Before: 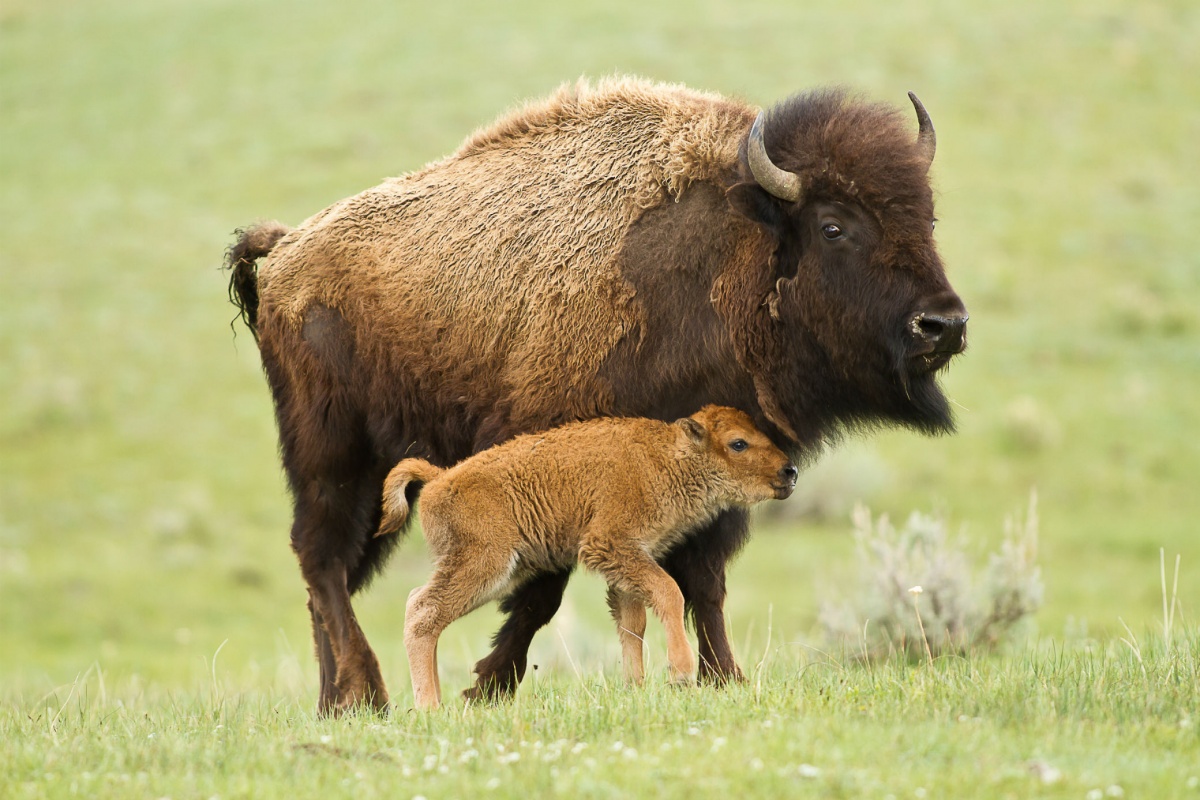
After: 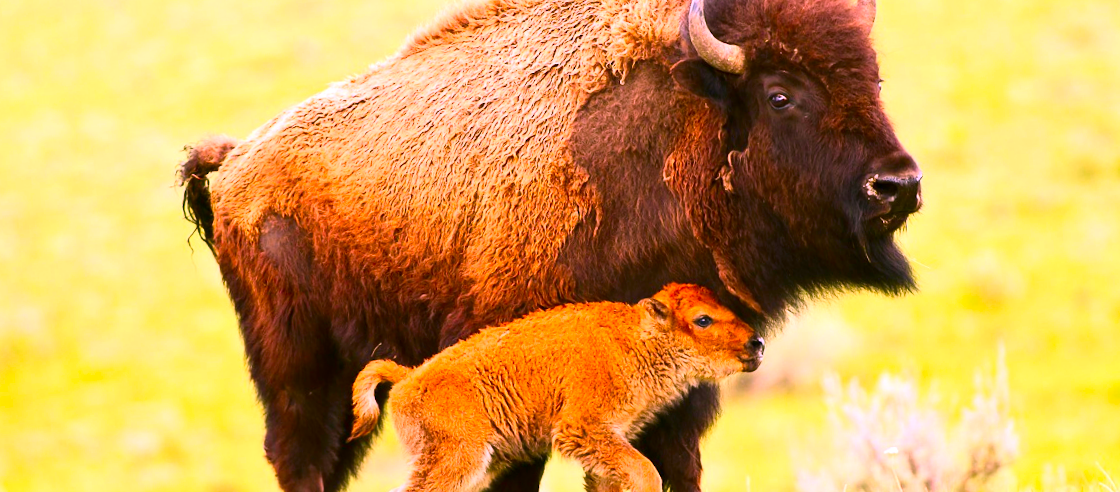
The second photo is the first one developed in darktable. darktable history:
crop: top 11.166%, bottom 22.168%
color correction: highlights a* 19.5, highlights b* -11.53, saturation 1.69
contrast brightness saturation: contrast 0.22
exposure: exposure 0.64 EV, compensate highlight preservation false
rotate and perspective: rotation -4.57°, crop left 0.054, crop right 0.944, crop top 0.087, crop bottom 0.914
color balance: output saturation 120%
